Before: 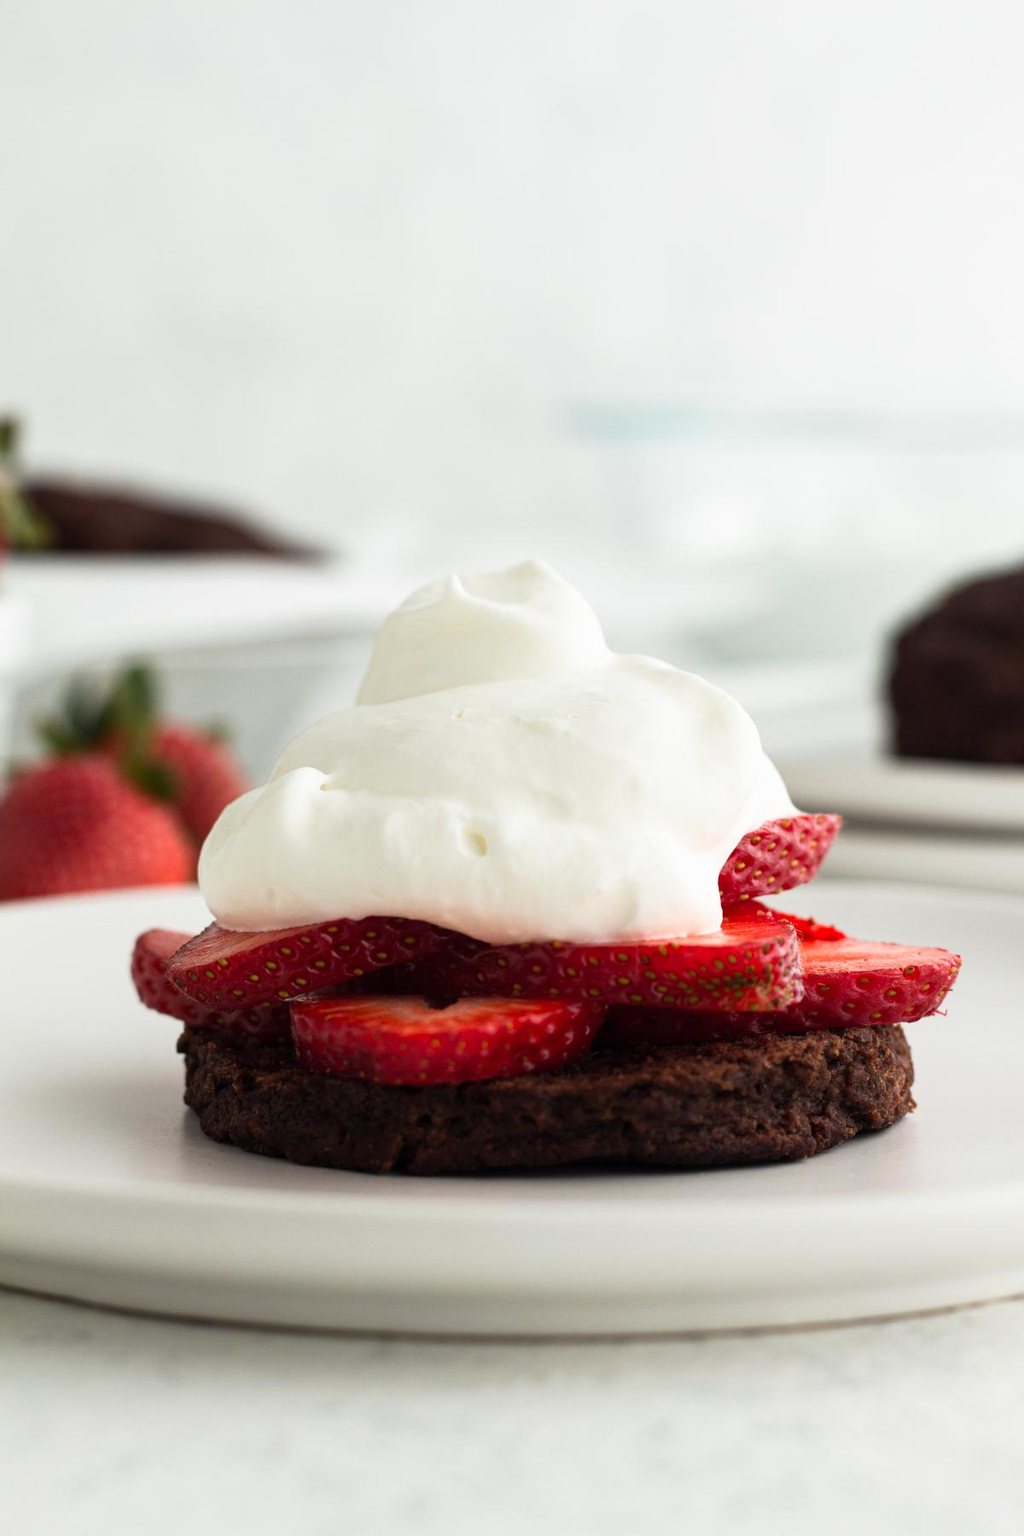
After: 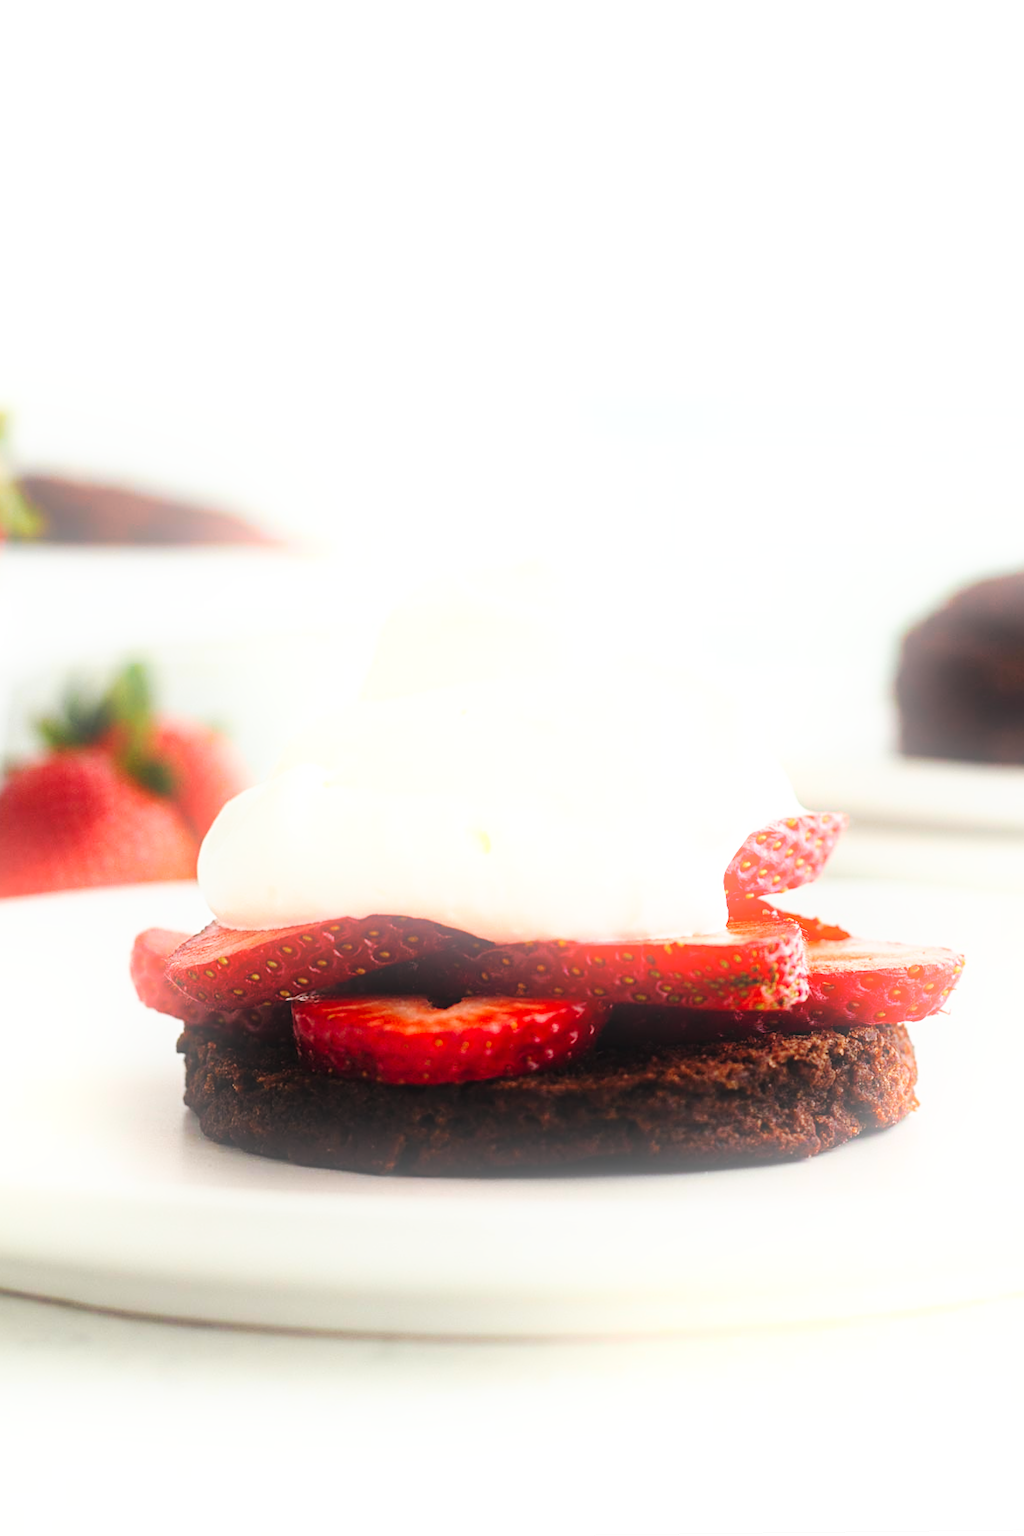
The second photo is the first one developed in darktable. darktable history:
base curve: curves: ch0 [(0, 0) (0.028, 0.03) (0.121, 0.232) (0.46, 0.748) (0.859, 0.968) (1, 1)], preserve colors none
sharpen: on, module defaults
rotate and perspective: rotation 0.174°, lens shift (vertical) 0.013, lens shift (horizontal) 0.019, shear 0.001, automatic cropping original format, crop left 0.007, crop right 0.991, crop top 0.016, crop bottom 0.997
bloom: size 16%, threshold 98%, strength 20%
